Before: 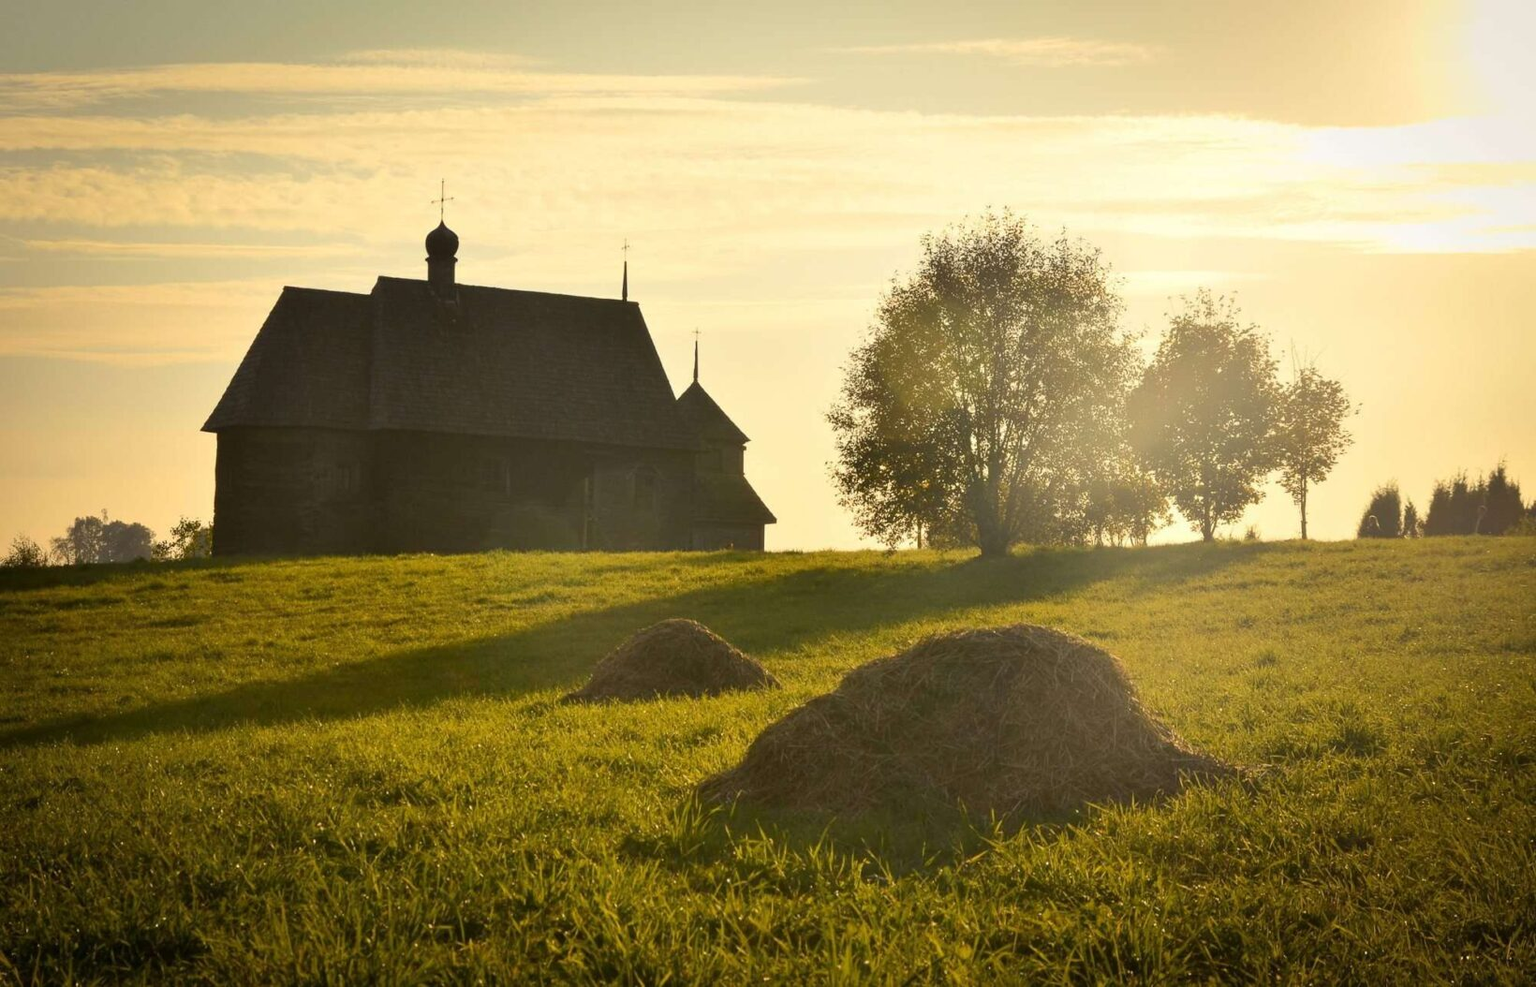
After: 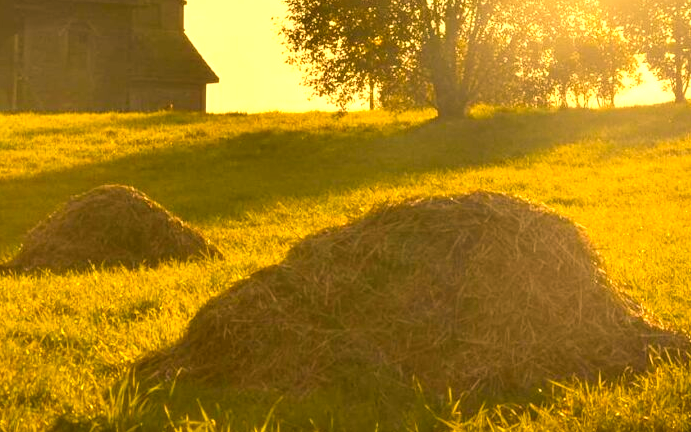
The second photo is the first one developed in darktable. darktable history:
exposure: exposure 0.943 EV, compensate highlight preservation false
crop: left 37.221%, top 45.169%, right 20.63%, bottom 13.777%
color correction: highlights a* 17.94, highlights b* 35.39, shadows a* 1.48, shadows b* 6.42, saturation 1.01
